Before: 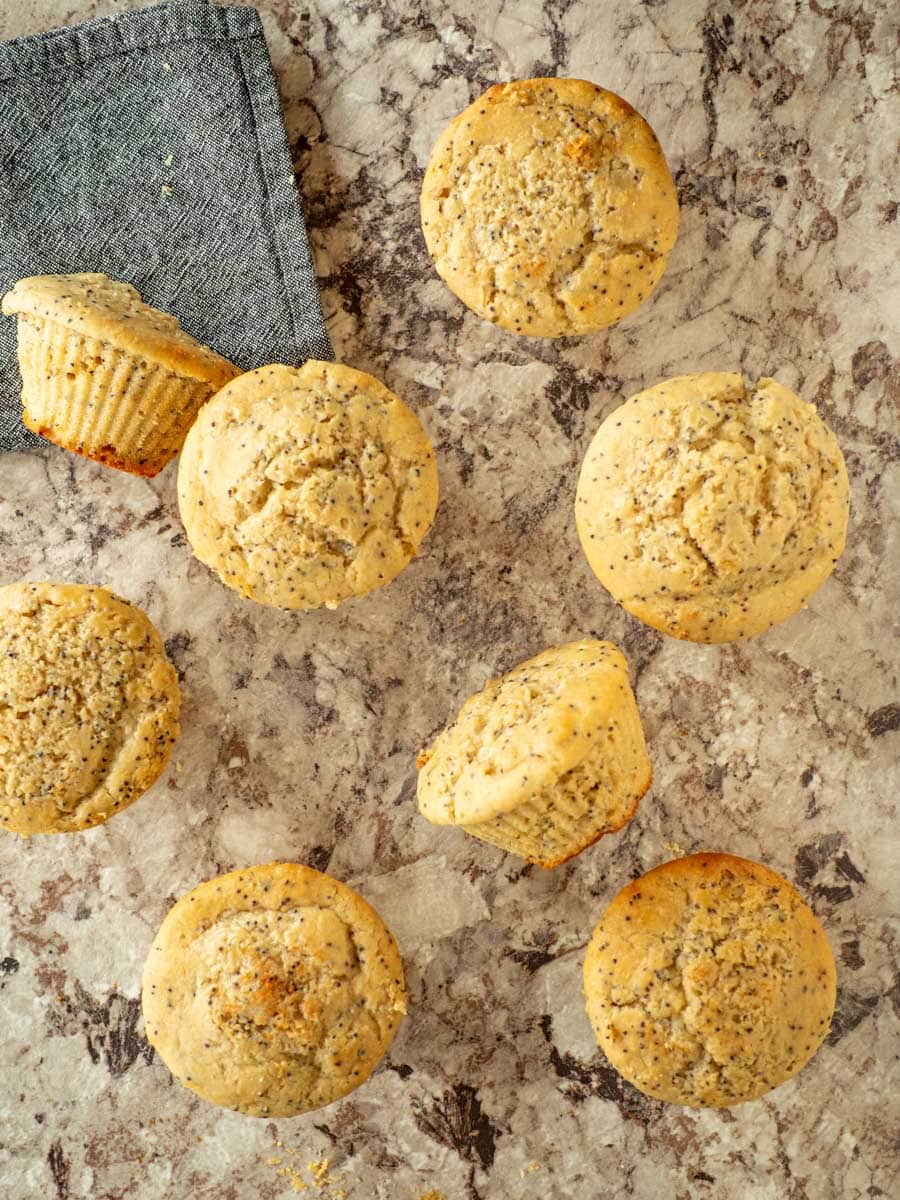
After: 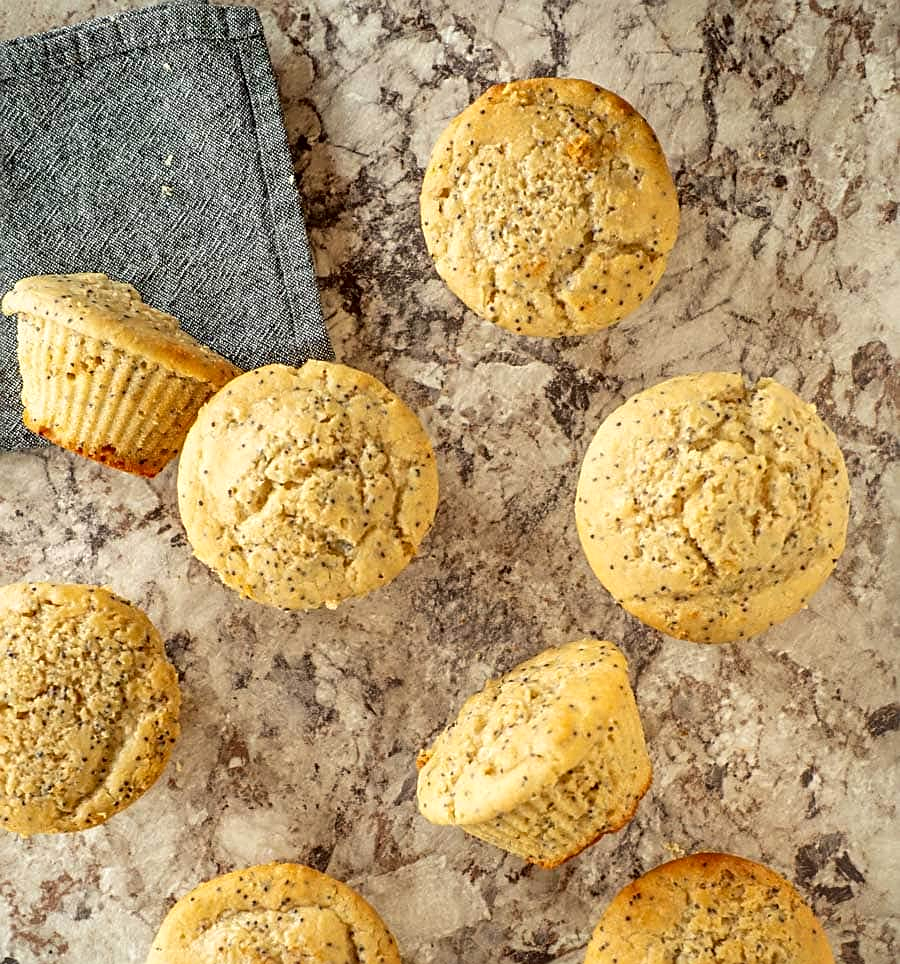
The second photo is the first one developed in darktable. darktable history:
local contrast: mode bilateral grid, contrast 20, coarseness 50, detail 119%, midtone range 0.2
crop: bottom 19.614%
sharpen: on, module defaults
